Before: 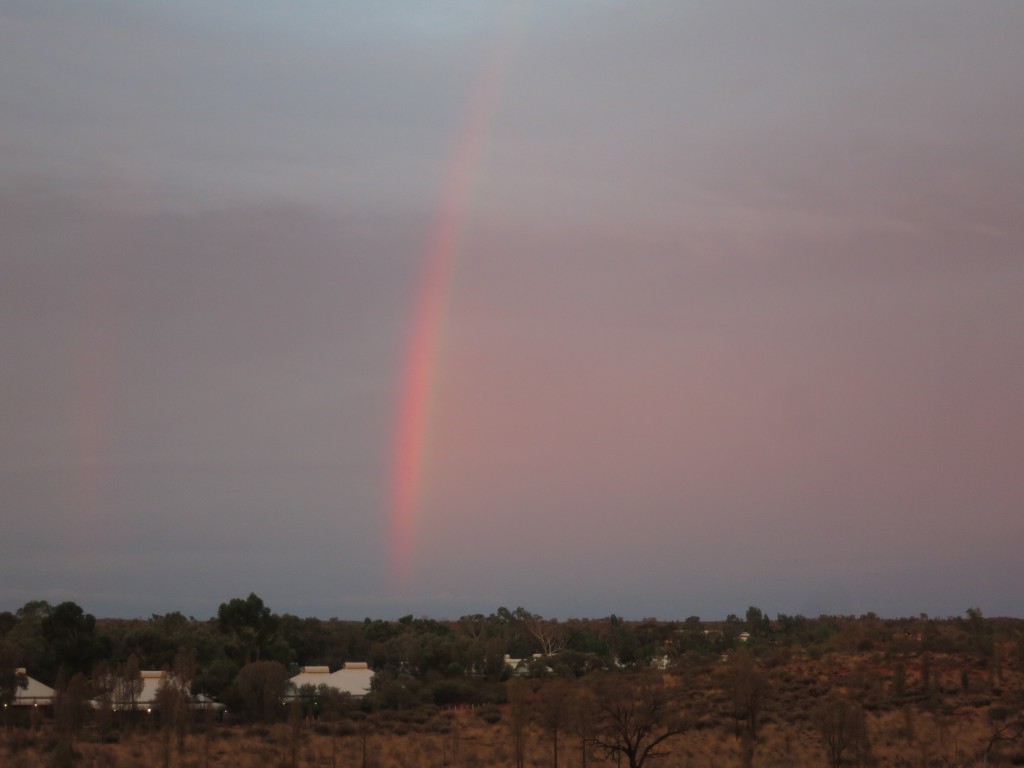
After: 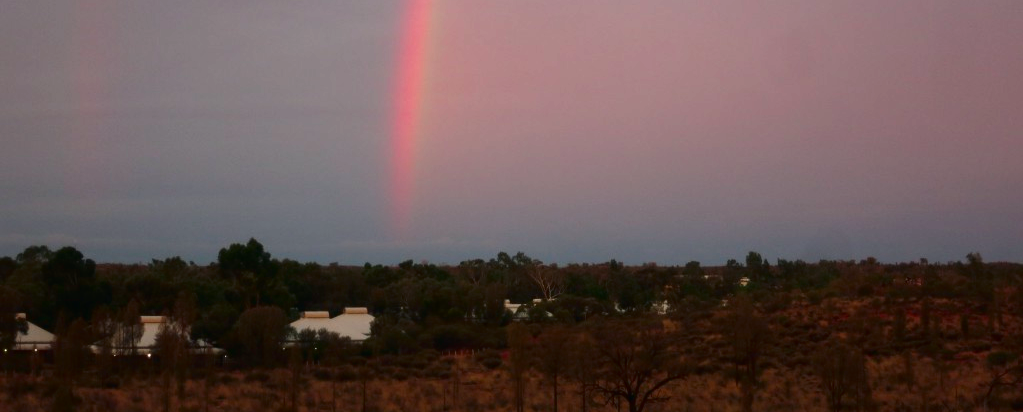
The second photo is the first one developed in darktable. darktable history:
crop and rotate: top 46.237%
tone curve: curves: ch0 [(0, 0) (0.139, 0.067) (0.319, 0.269) (0.498, 0.505) (0.725, 0.824) (0.864, 0.945) (0.985, 1)]; ch1 [(0, 0) (0.291, 0.197) (0.456, 0.426) (0.495, 0.488) (0.557, 0.578) (0.599, 0.644) (0.702, 0.786) (1, 1)]; ch2 [(0, 0) (0.125, 0.089) (0.353, 0.329) (0.447, 0.43) (0.557, 0.566) (0.63, 0.667) (1, 1)], color space Lab, independent channels, preserve colors none
bloom: size 5%, threshold 95%, strength 15%
